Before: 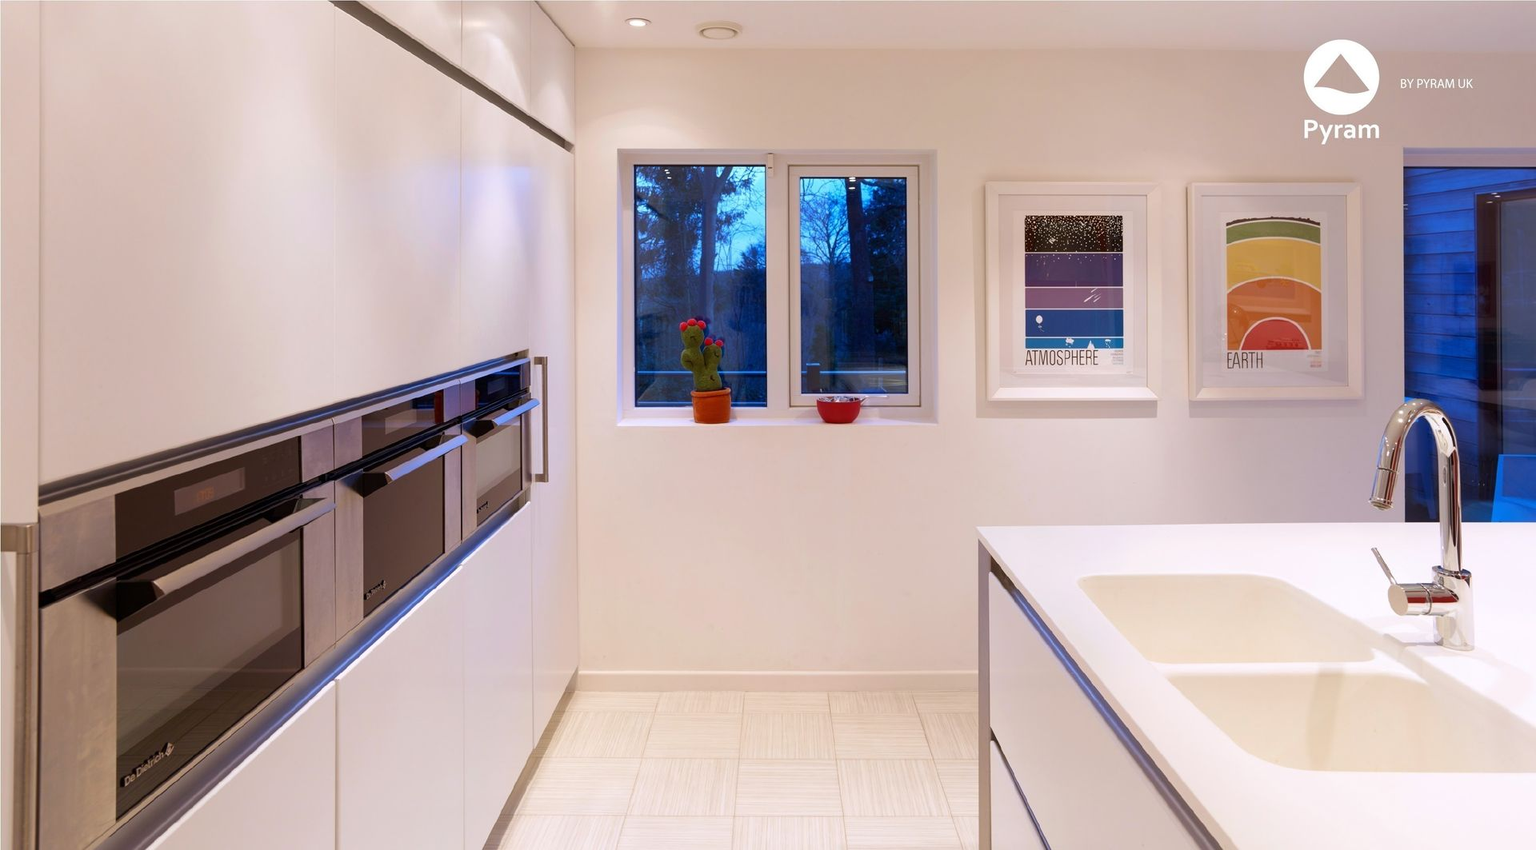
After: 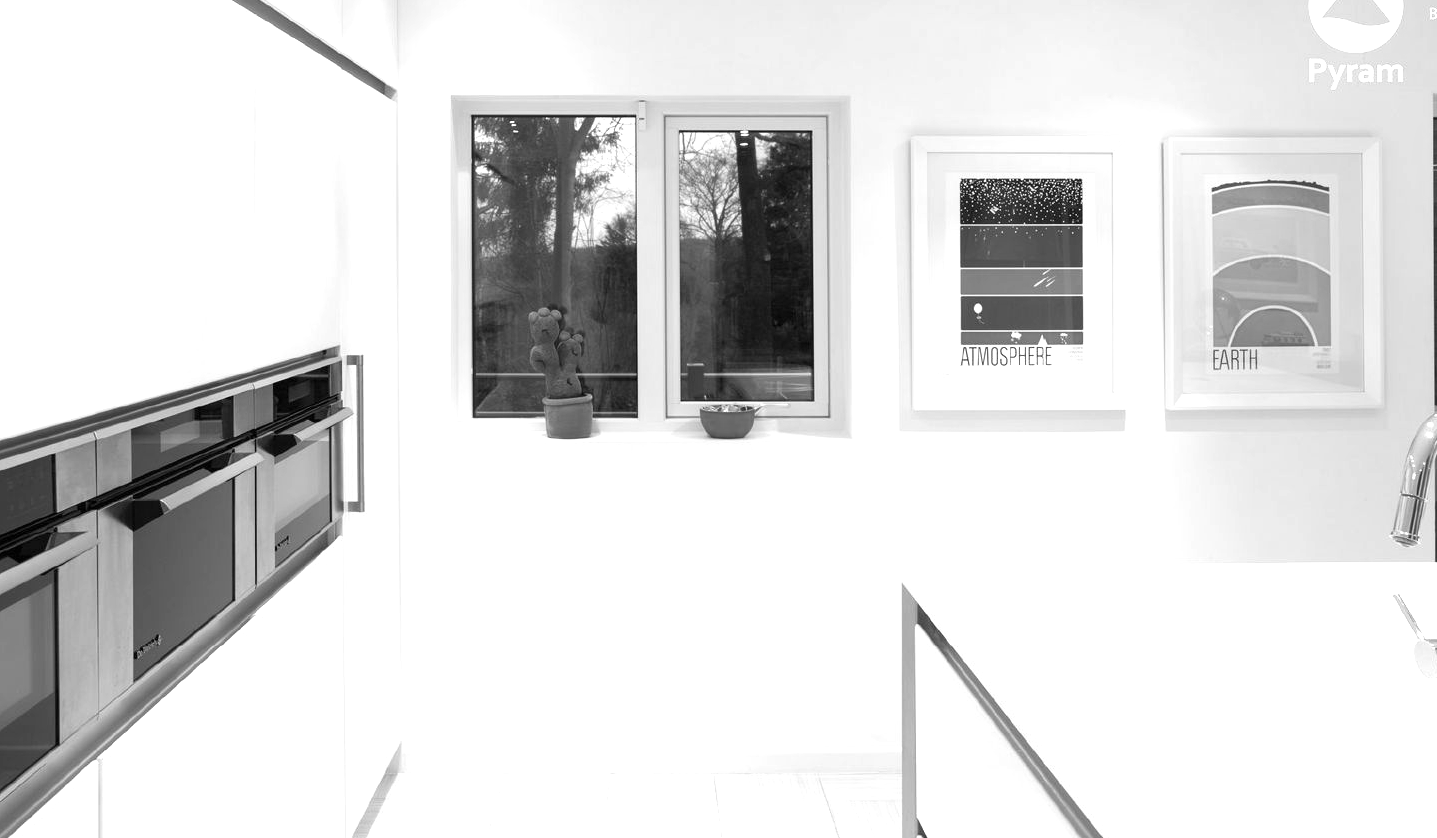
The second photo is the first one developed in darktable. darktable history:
white balance: red 1.127, blue 0.943
exposure: exposure 0.935 EV, compensate highlight preservation false
crop: left 16.768%, top 8.653%, right 8.362%, bottom 12.485%
monochrome: a -35.87, b 49.73, size 1.7
